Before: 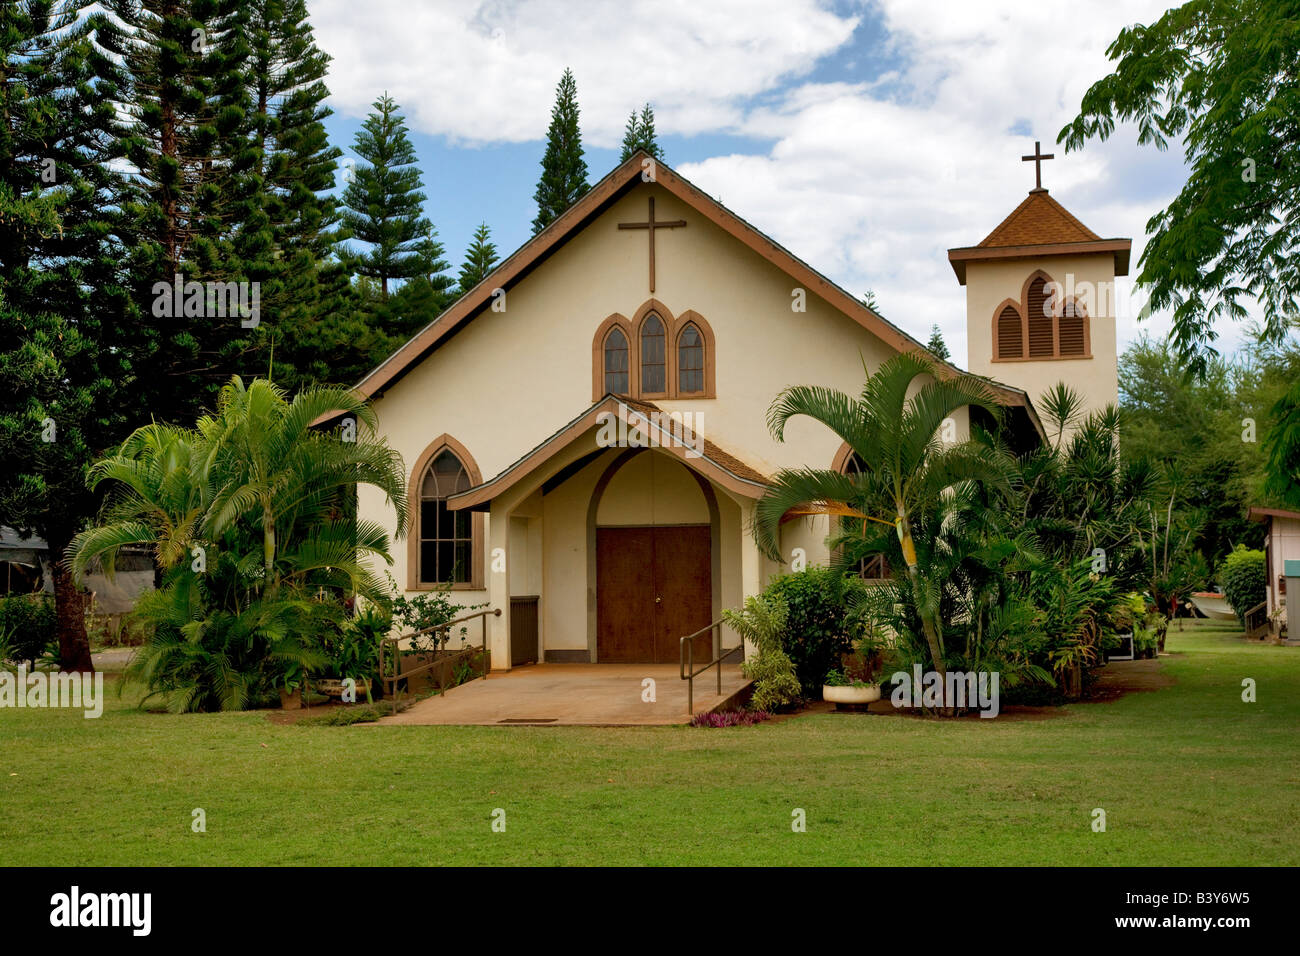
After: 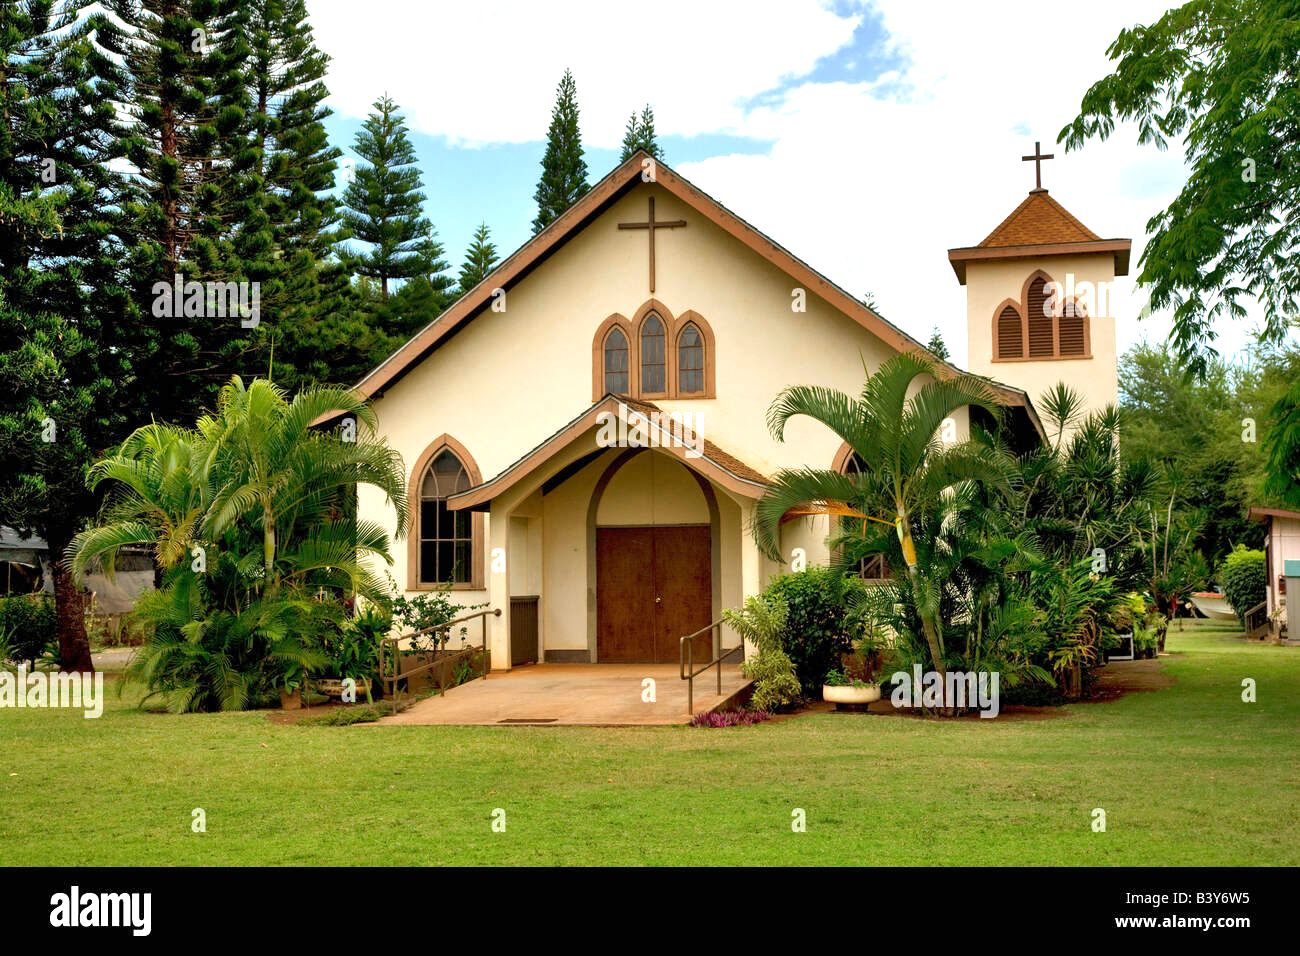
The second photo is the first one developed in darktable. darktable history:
exposure: exposure 0.826 EV, compensate highlight preservation false
